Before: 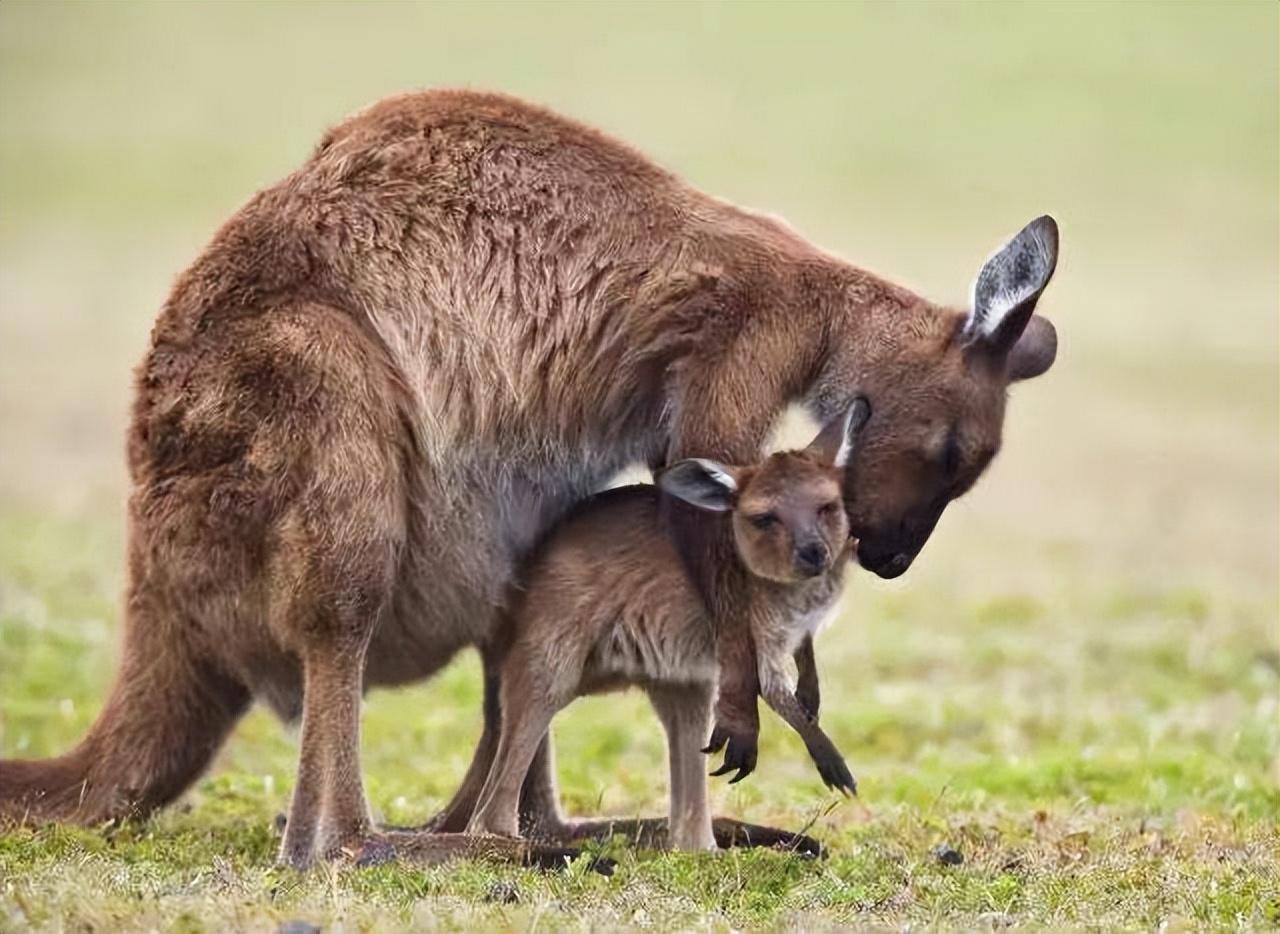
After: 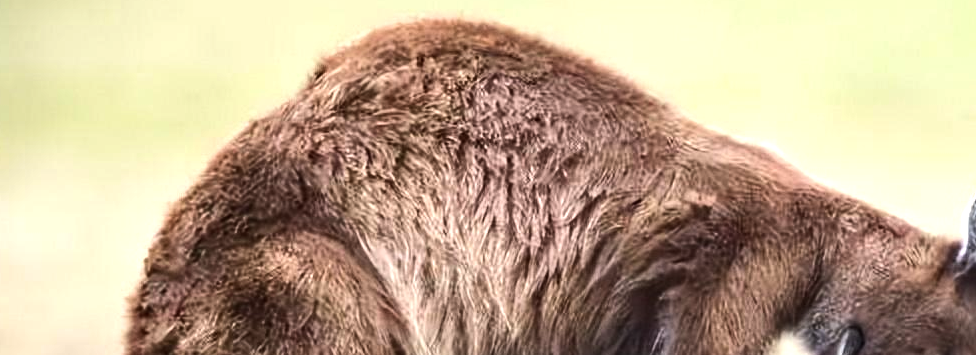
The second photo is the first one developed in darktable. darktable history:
tone equalizer: -8 EV -0.75 EV, -7 EV -0.7 EV, -6 EV -0.6 EV, -5 EV -0.4 EV, -3 EV 0.4 EV, -2 EV 0.6 EV, -1 EV 0.7 EV, +0 EV 0.75 EV, edges refinement/feathering 500, mask exposure compensation -1.57 EV, preserve details no
crop: left 0.579%, top 7.627%, right 23.167%, bottom 54.275%
